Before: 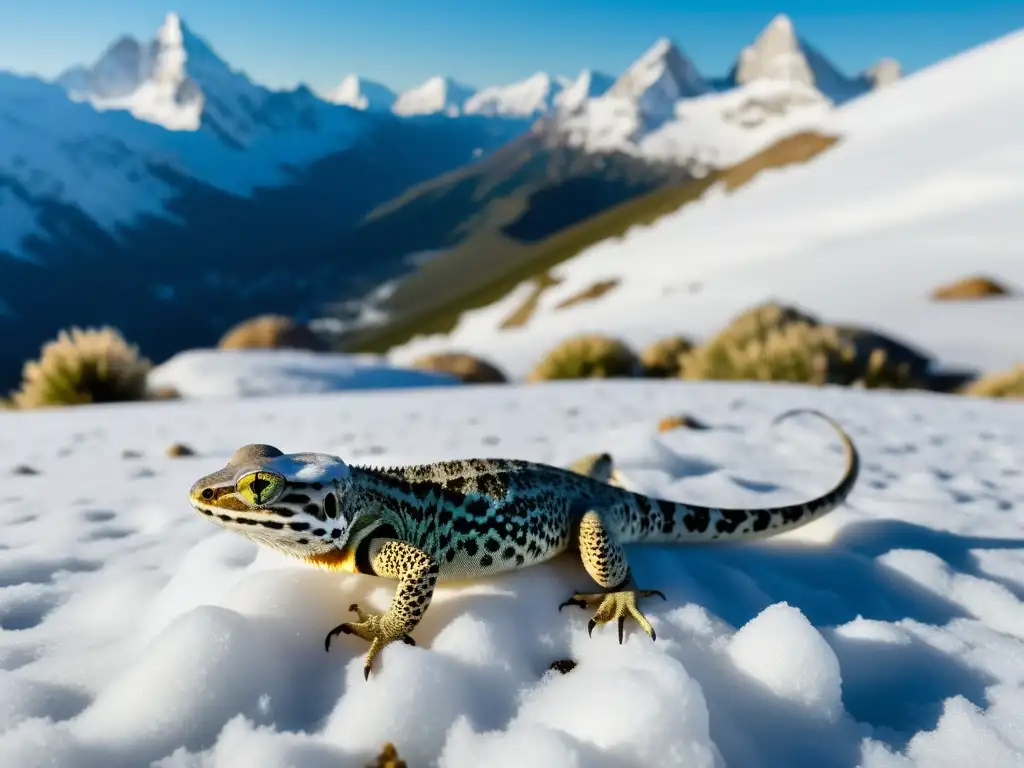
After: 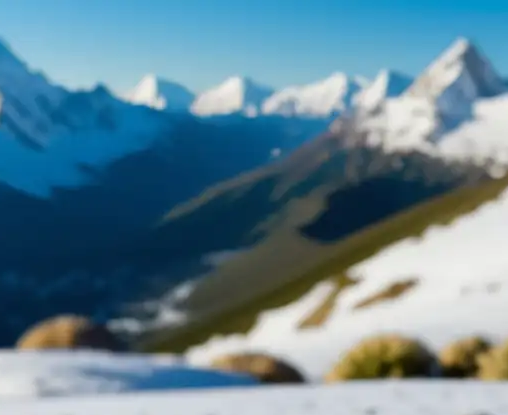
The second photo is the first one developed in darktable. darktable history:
crop: left 19.736%, right 30.56%, bottom 45.913%
